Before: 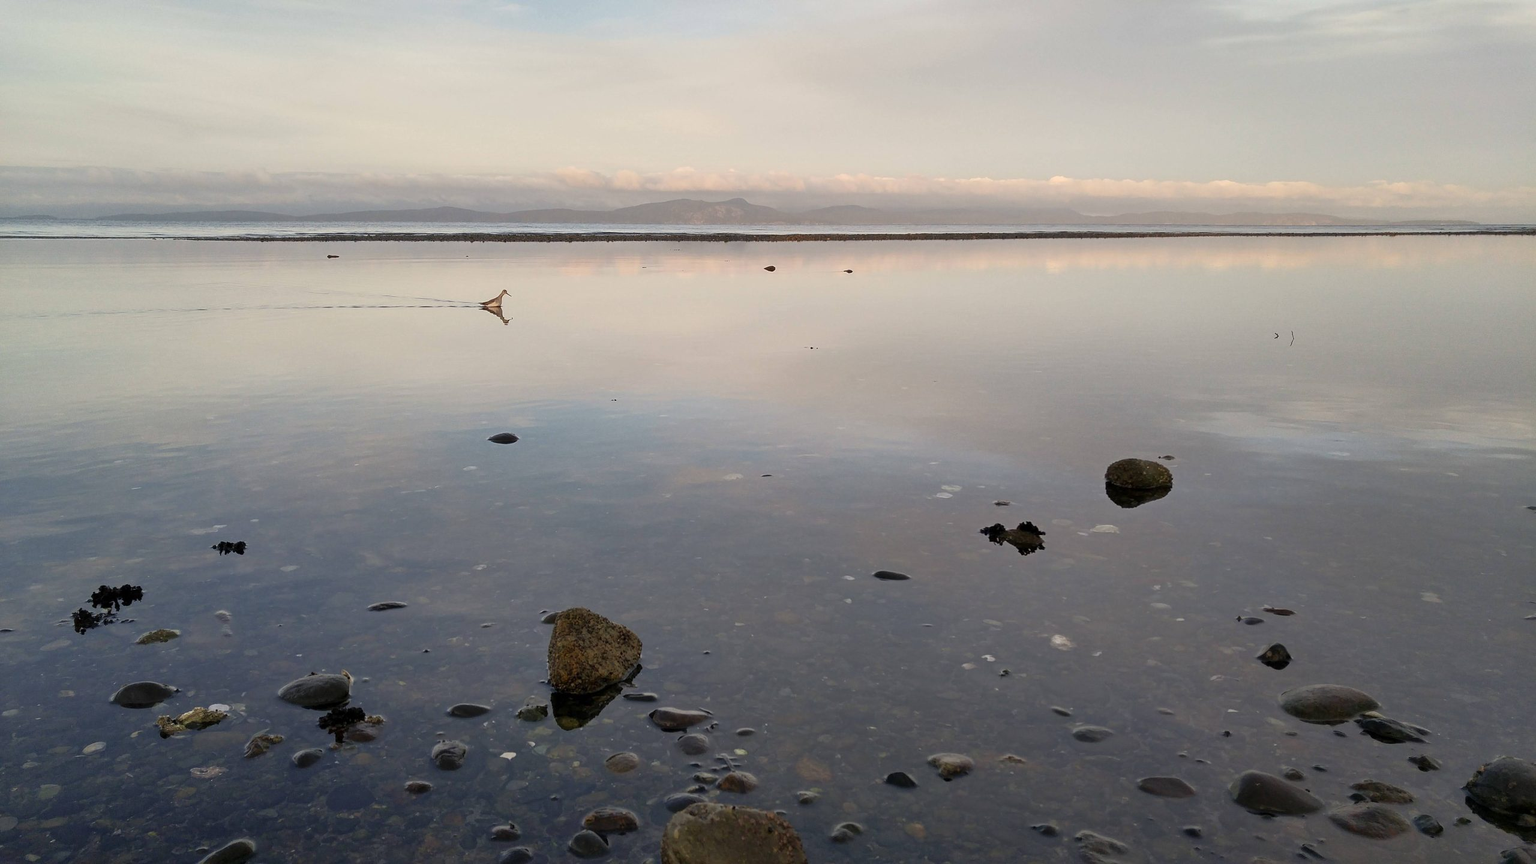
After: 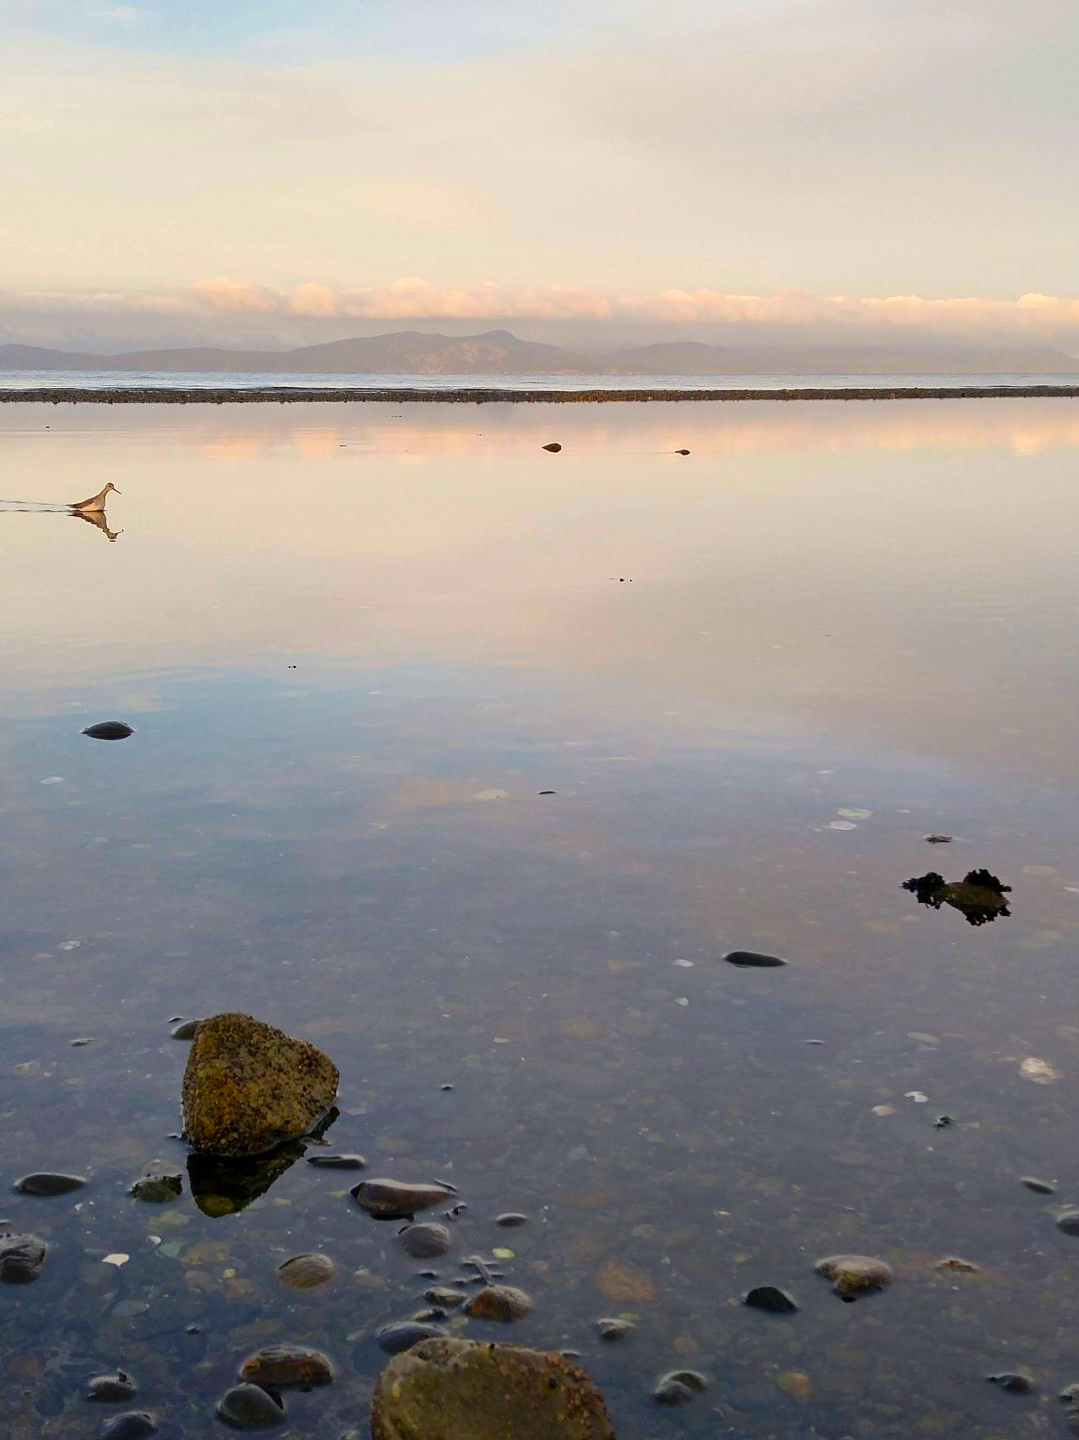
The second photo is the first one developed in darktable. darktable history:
crop: left 28.583%, right 29.231%
color balance: contrast 8.5%, output saturation 105%
color balance rgb: perceptual saturation grading › global saturation 25%, perceptual brilliance grading › mid-tones 10%, perceptual brilliance grading › shadows 15%, global vibrance 20%
